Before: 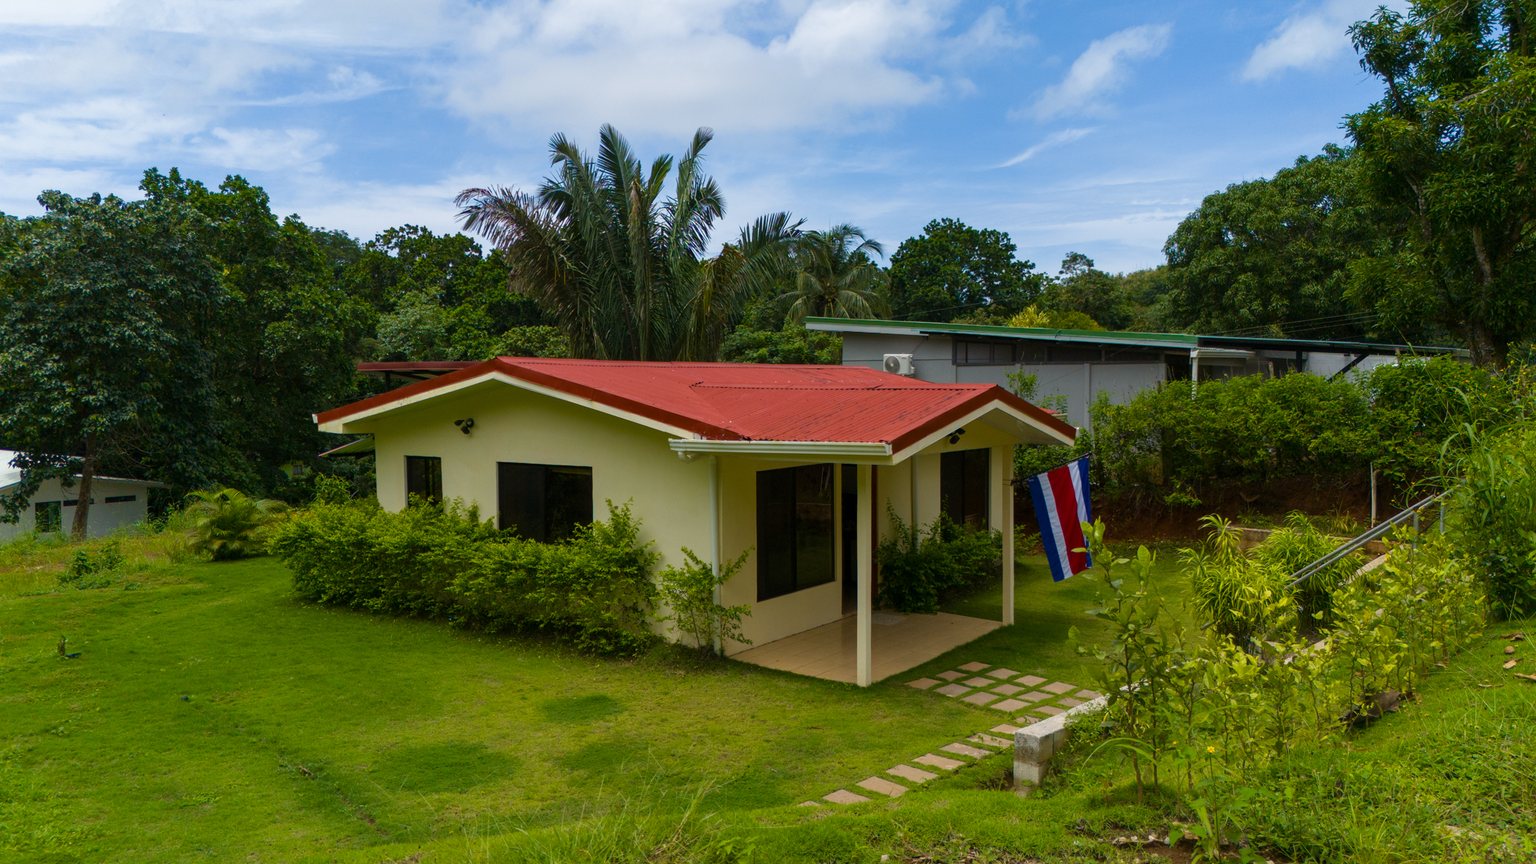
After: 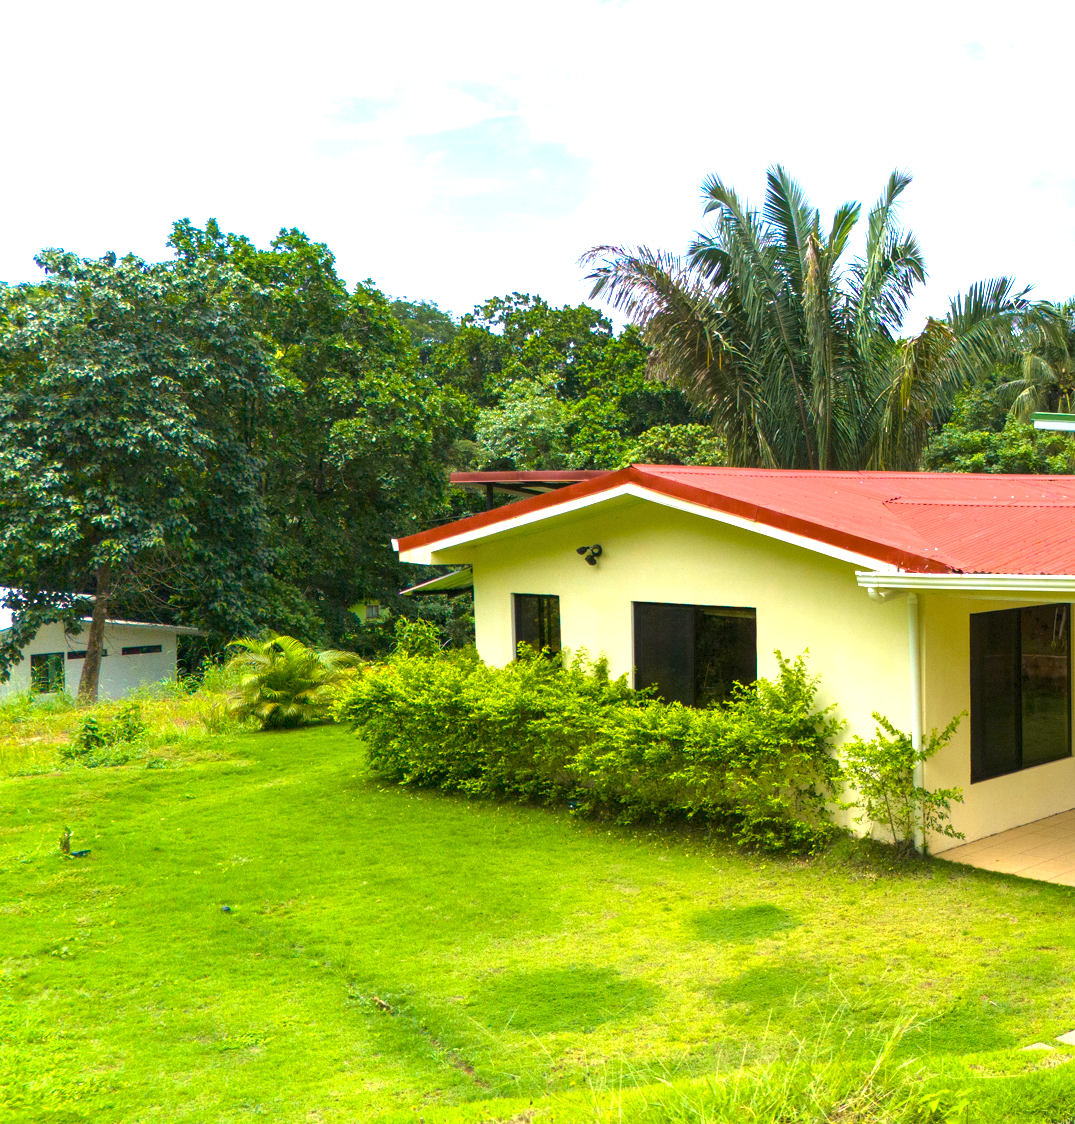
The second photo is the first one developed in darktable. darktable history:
exposure: exposure 1.997 EV, compensate exposure bias true, compensate highlight preservation false
crop: left 0.796%, right 45.44%, bottom 0.085%
